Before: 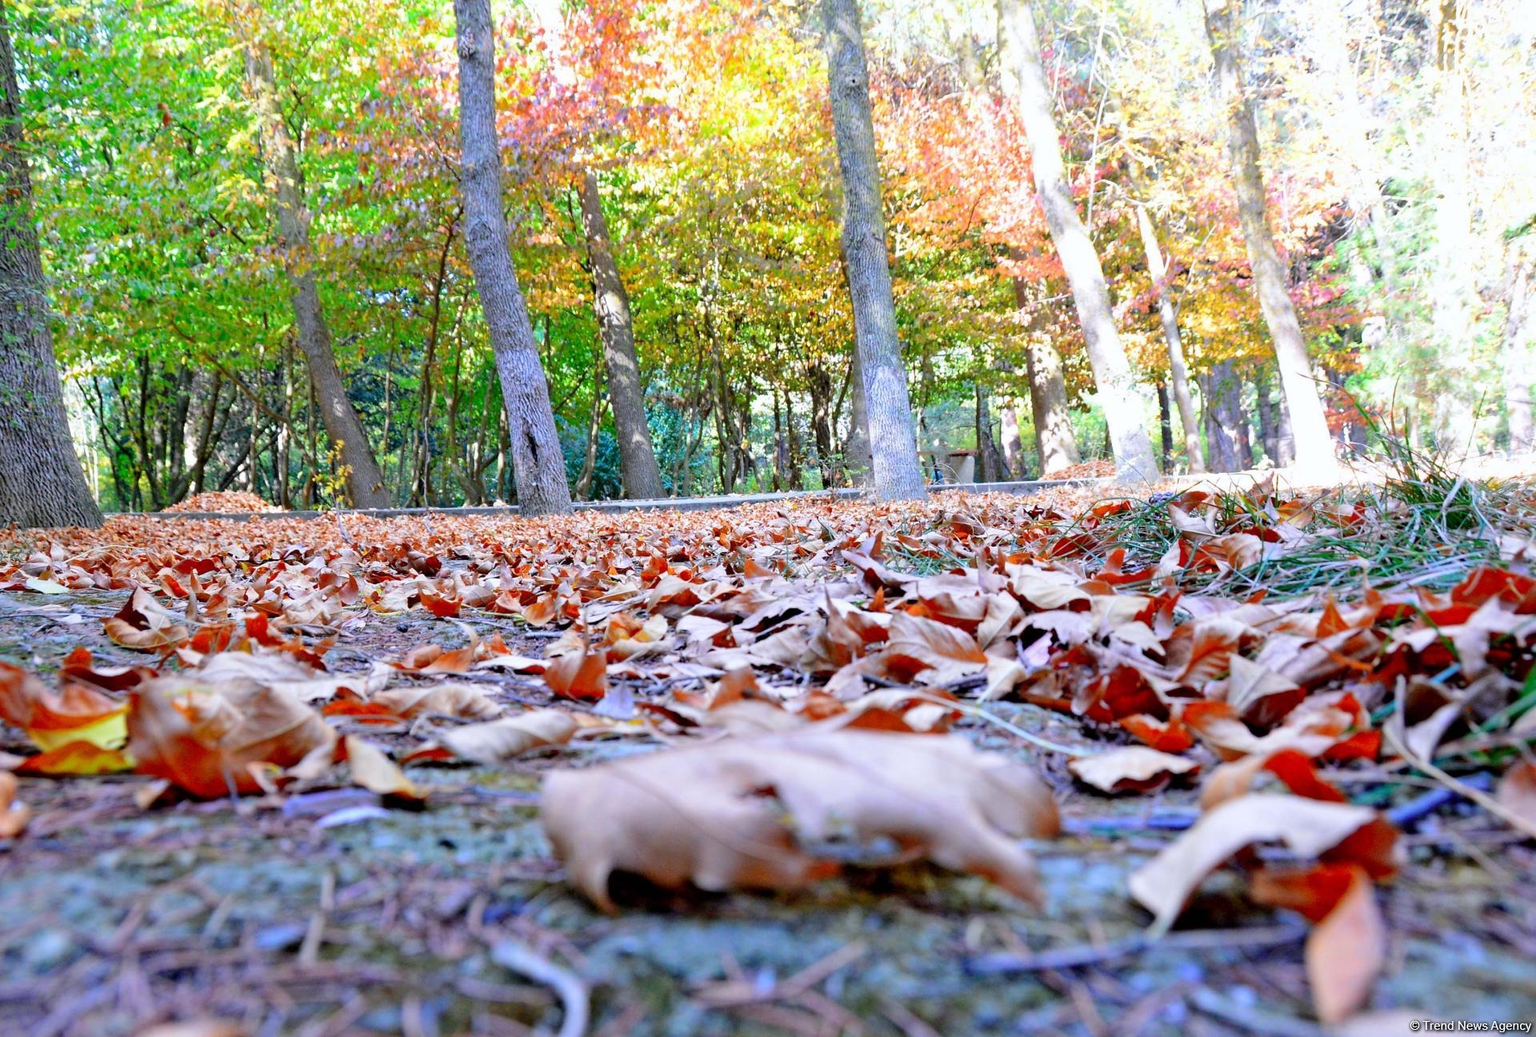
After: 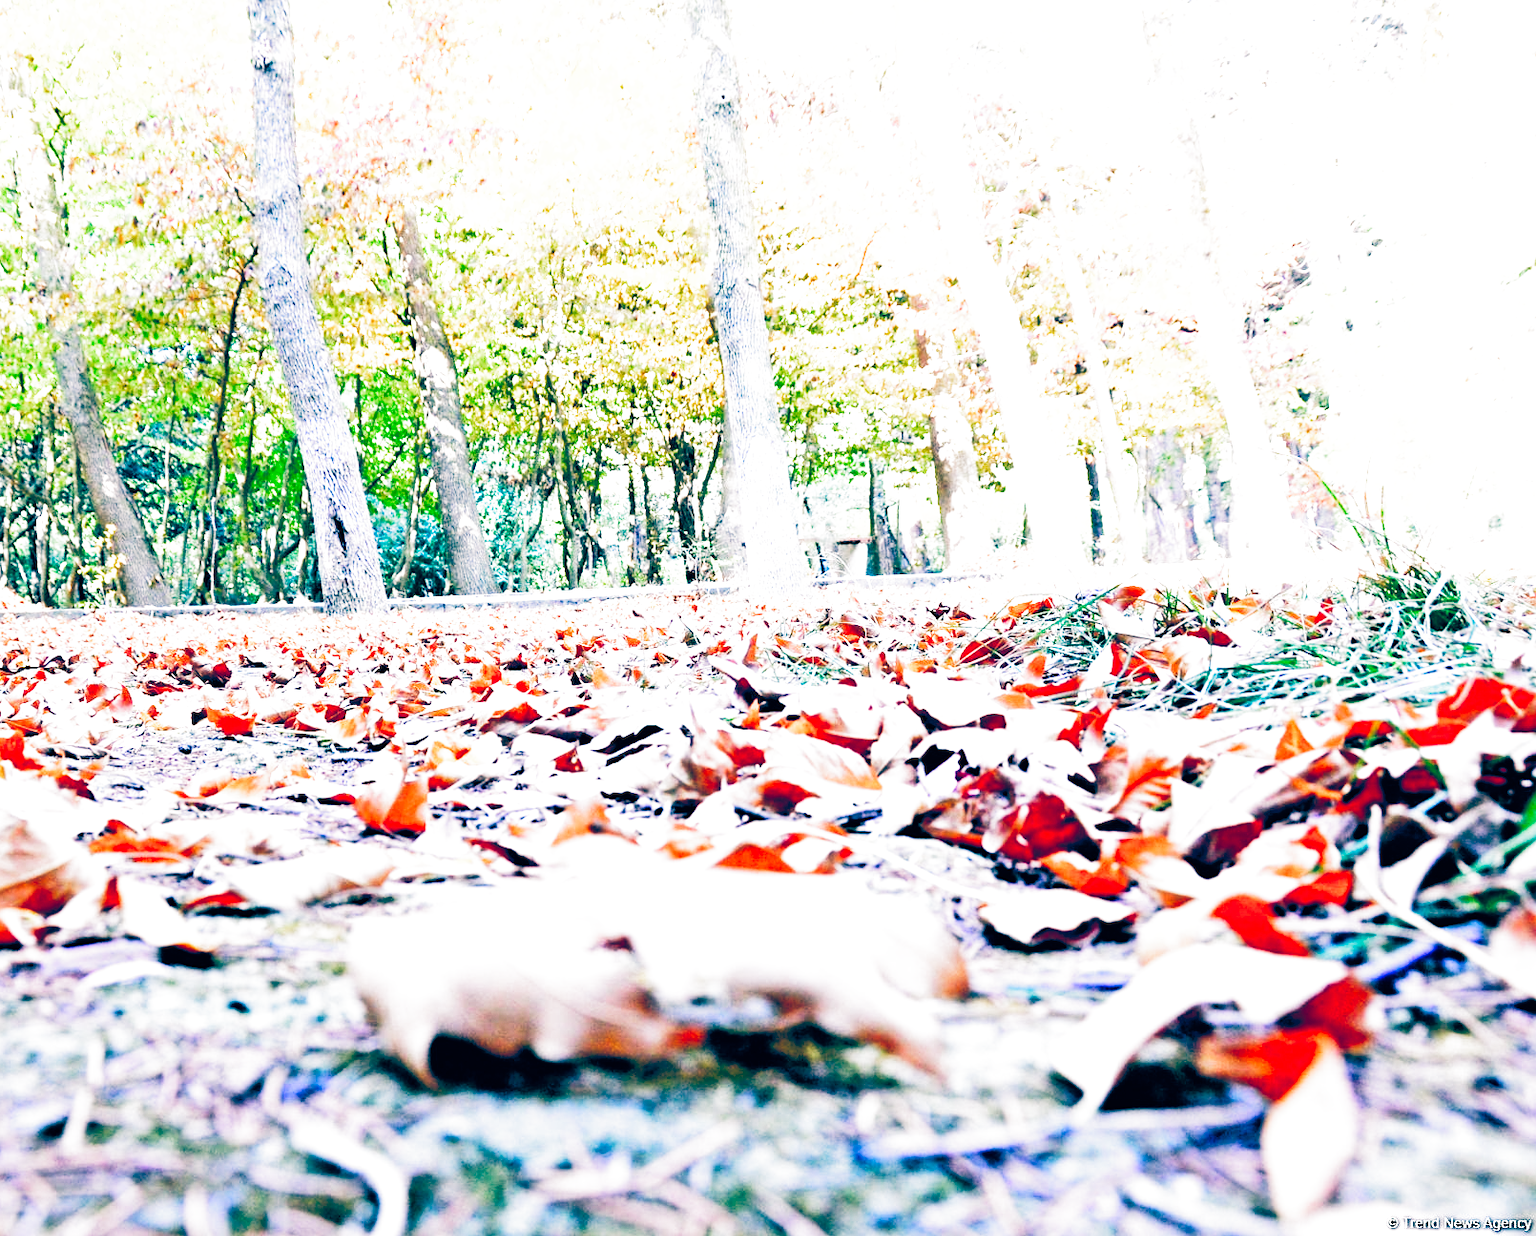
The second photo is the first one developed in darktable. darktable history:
filmic rgb: middle gray luminance 9.23%, black relative exposure -10.55 EV, white relative exposure 3.45 EV, threshold 6 EV, target black luminance 0%, hardness 5.98, latitude 59.69%, contrast 1.087, highlights saturation mix 5%, shadows ↔ highlights balance 29.23%, add noise in highlights 0, preserve chrominance no, color science v3 (2019), use custom middle-gray values true, iterations of high-quality reconstruction 0, contrast in highlights soft, enable highlight reconstruction true
tone equalizer: -8 EV -0.75 EV, -7 EV -0.7 EV, -6 EV -0.6 EV, -5 EV -0.4 EV, -3 EV 0.4 EV, -2 EV 0.6 EV, -1 EV 0.7 EV, +0 EV 0.75 EV, edges refinement/feathering 500, mask exposure compensation -1.57 EV, preserve details no
crop: left 16.145%
color balance rgb: global offset › luminance -0.51%, perceptual saturation grading › global saturation 27.53%, perceptual saturation grading › highlights -25%, perceptual saturation grading › shadows 25%, perceptual brilliance grading › highlights 6.62%, perceptual brilliance grading › mid-tones 17.07%, perceptual brilliance grading › shadows -5.23%
exposure: exposure 0.375 EV, compensate highlight preservation false
color balance: lift [1.006, 0.985, 1.002, 1.015], gamma [1, 0.953, 1.008, 1.047], gain [1.076, 1.13, 1.004, 0.87]
